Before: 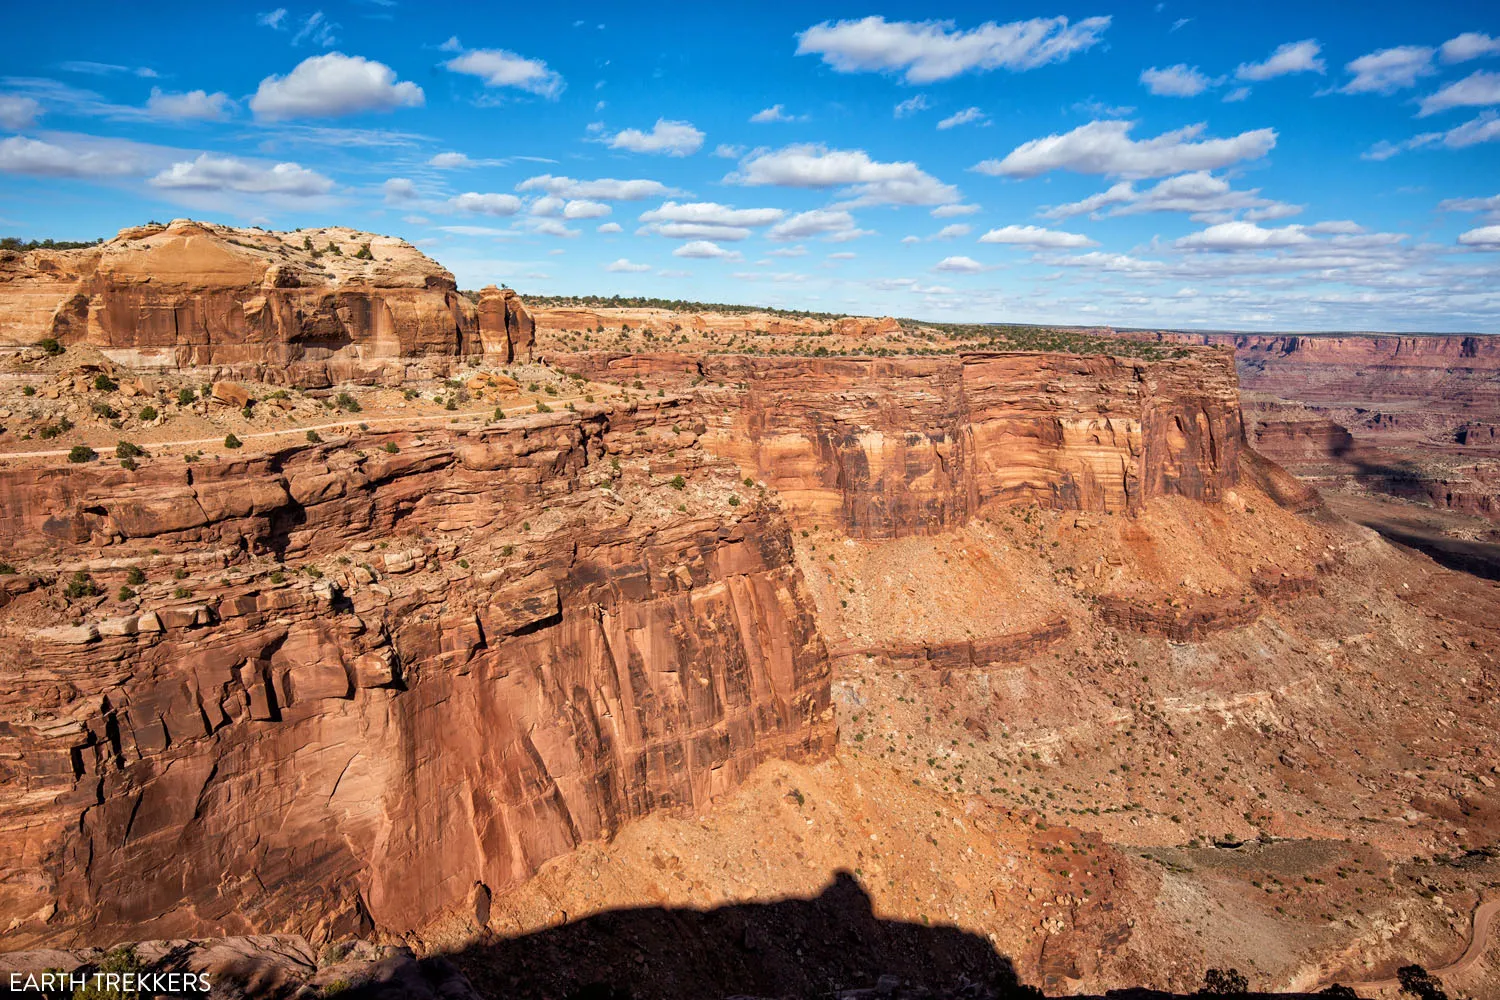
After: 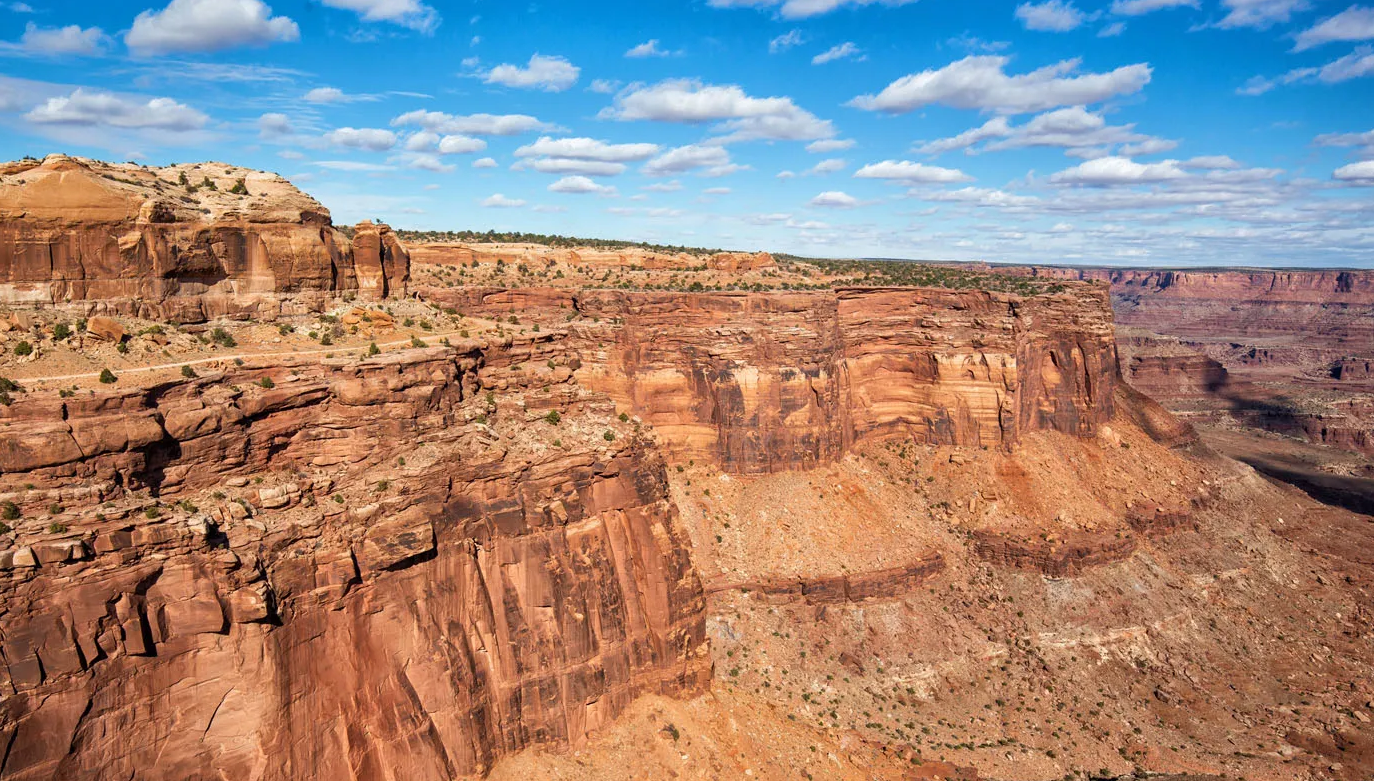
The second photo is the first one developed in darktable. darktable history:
crop: left 8.37%, top 6.563%, bottom 15.256%
